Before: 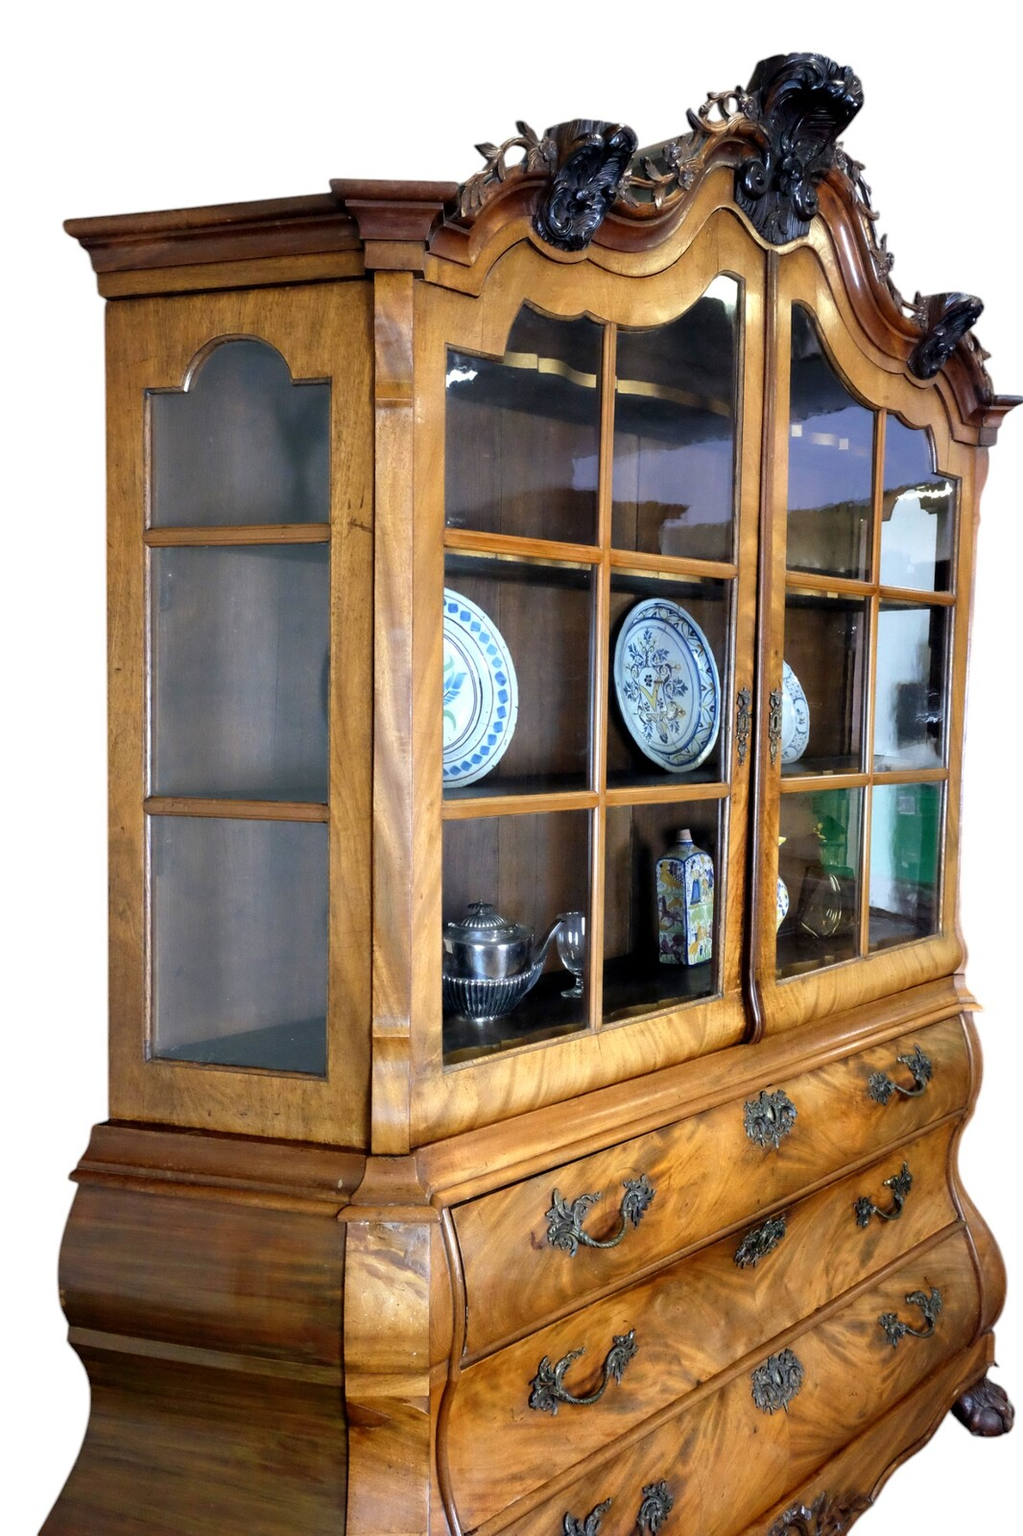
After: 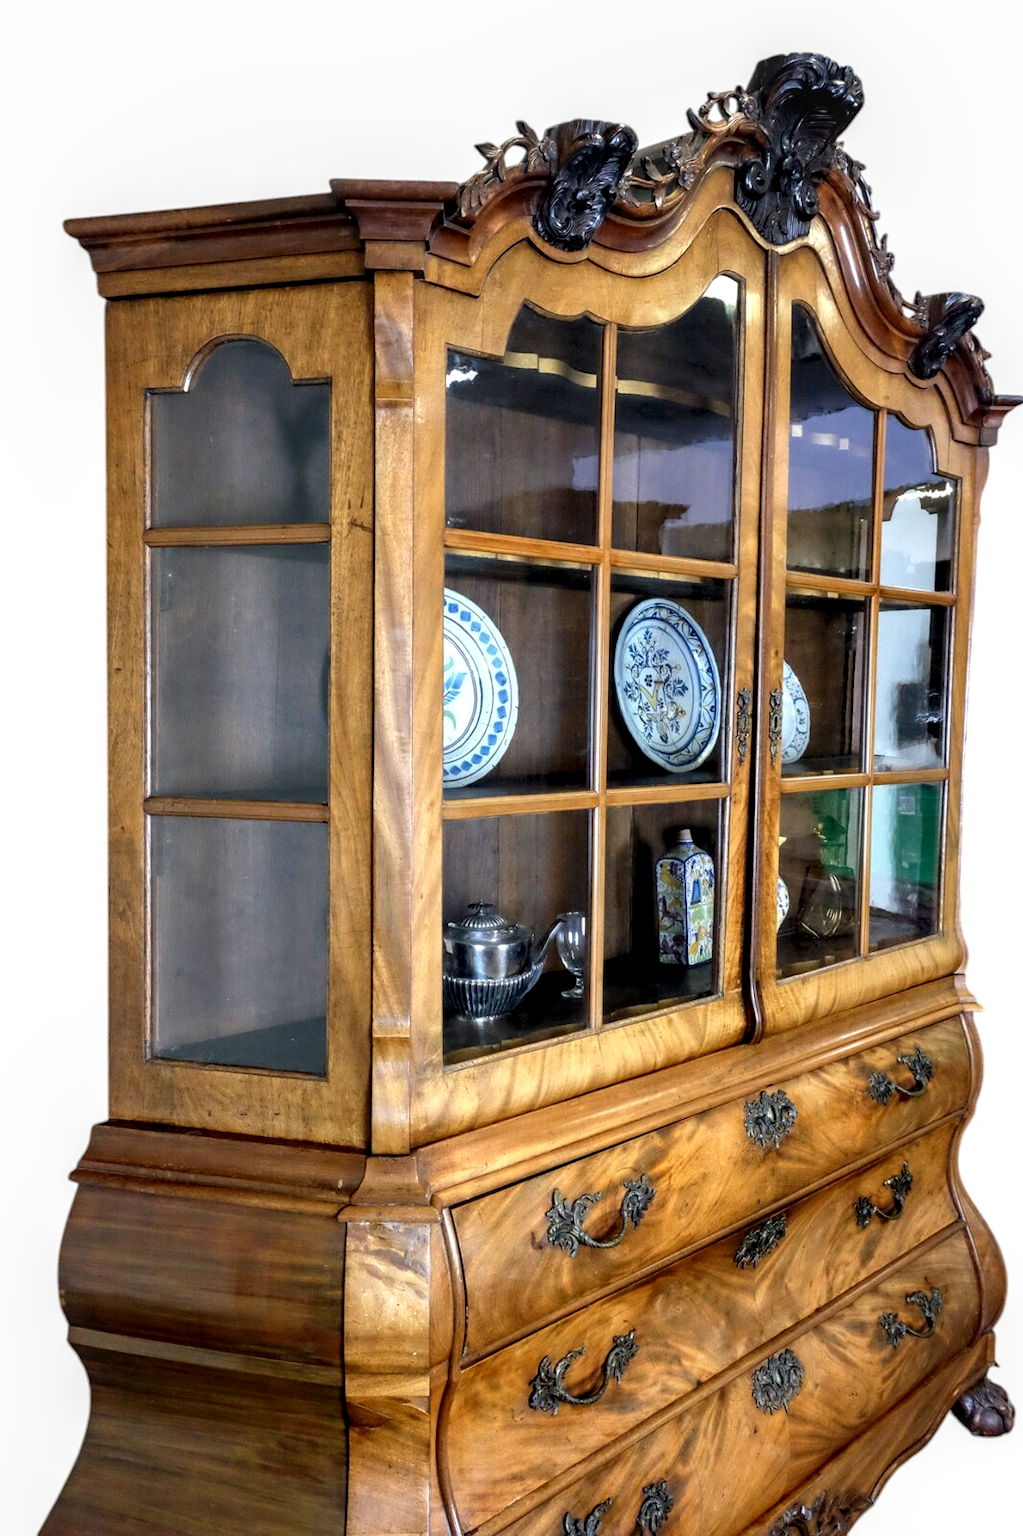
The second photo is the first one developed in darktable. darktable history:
local contrast: highlights 43%, shadows 61%, detail 137%, midtone range 0.515
